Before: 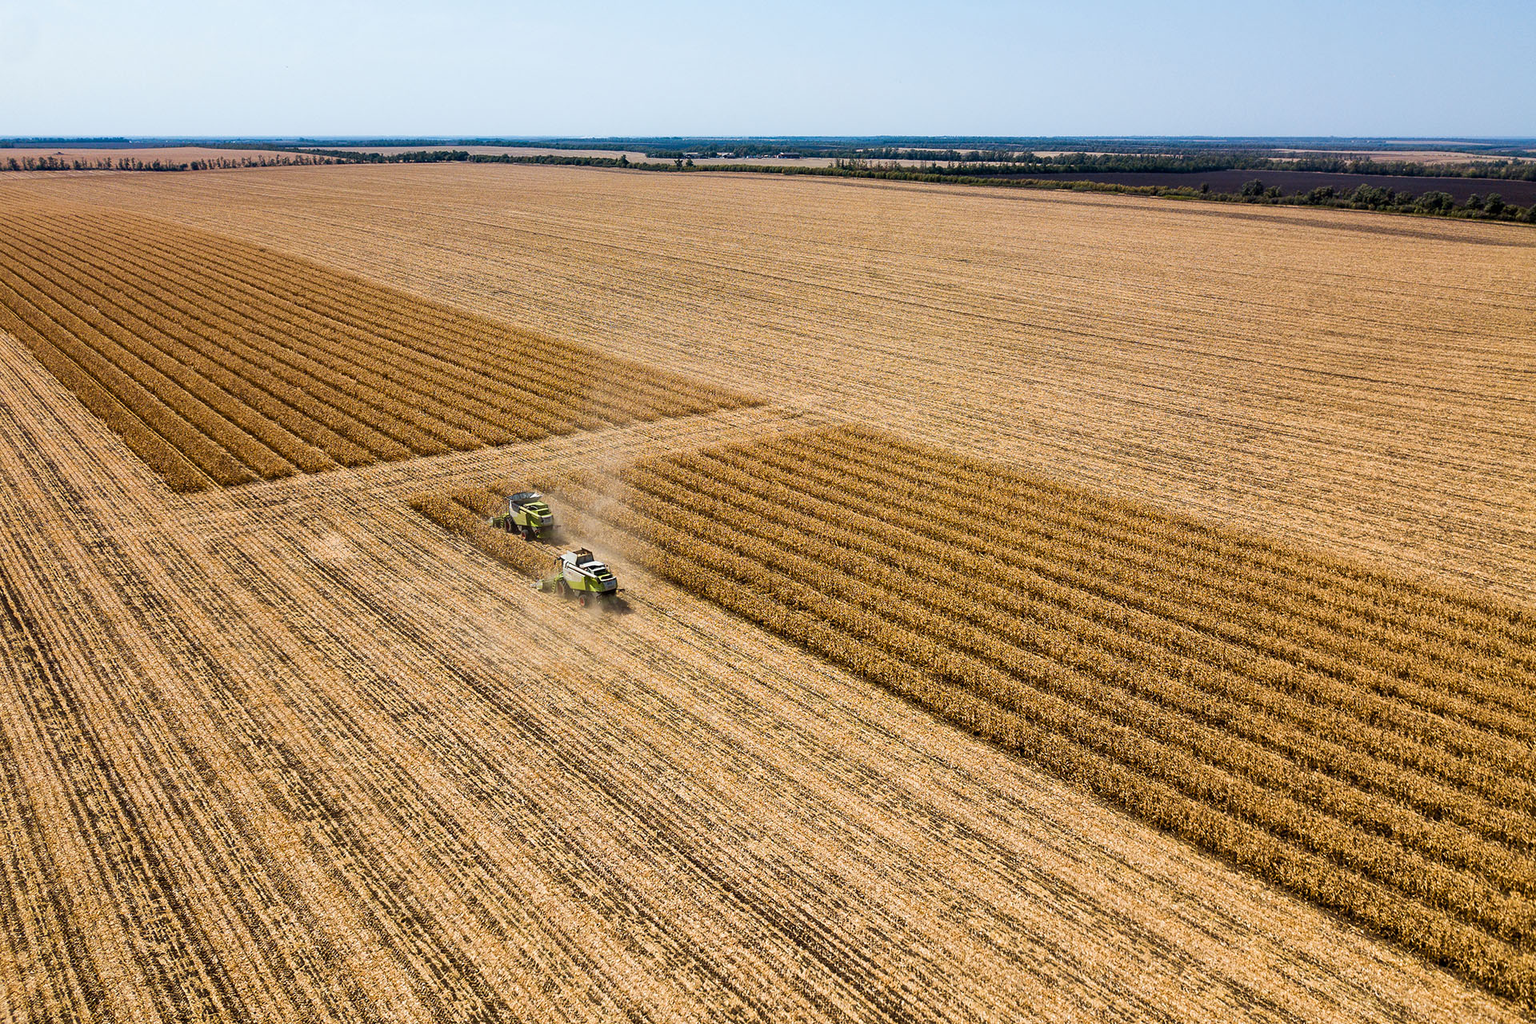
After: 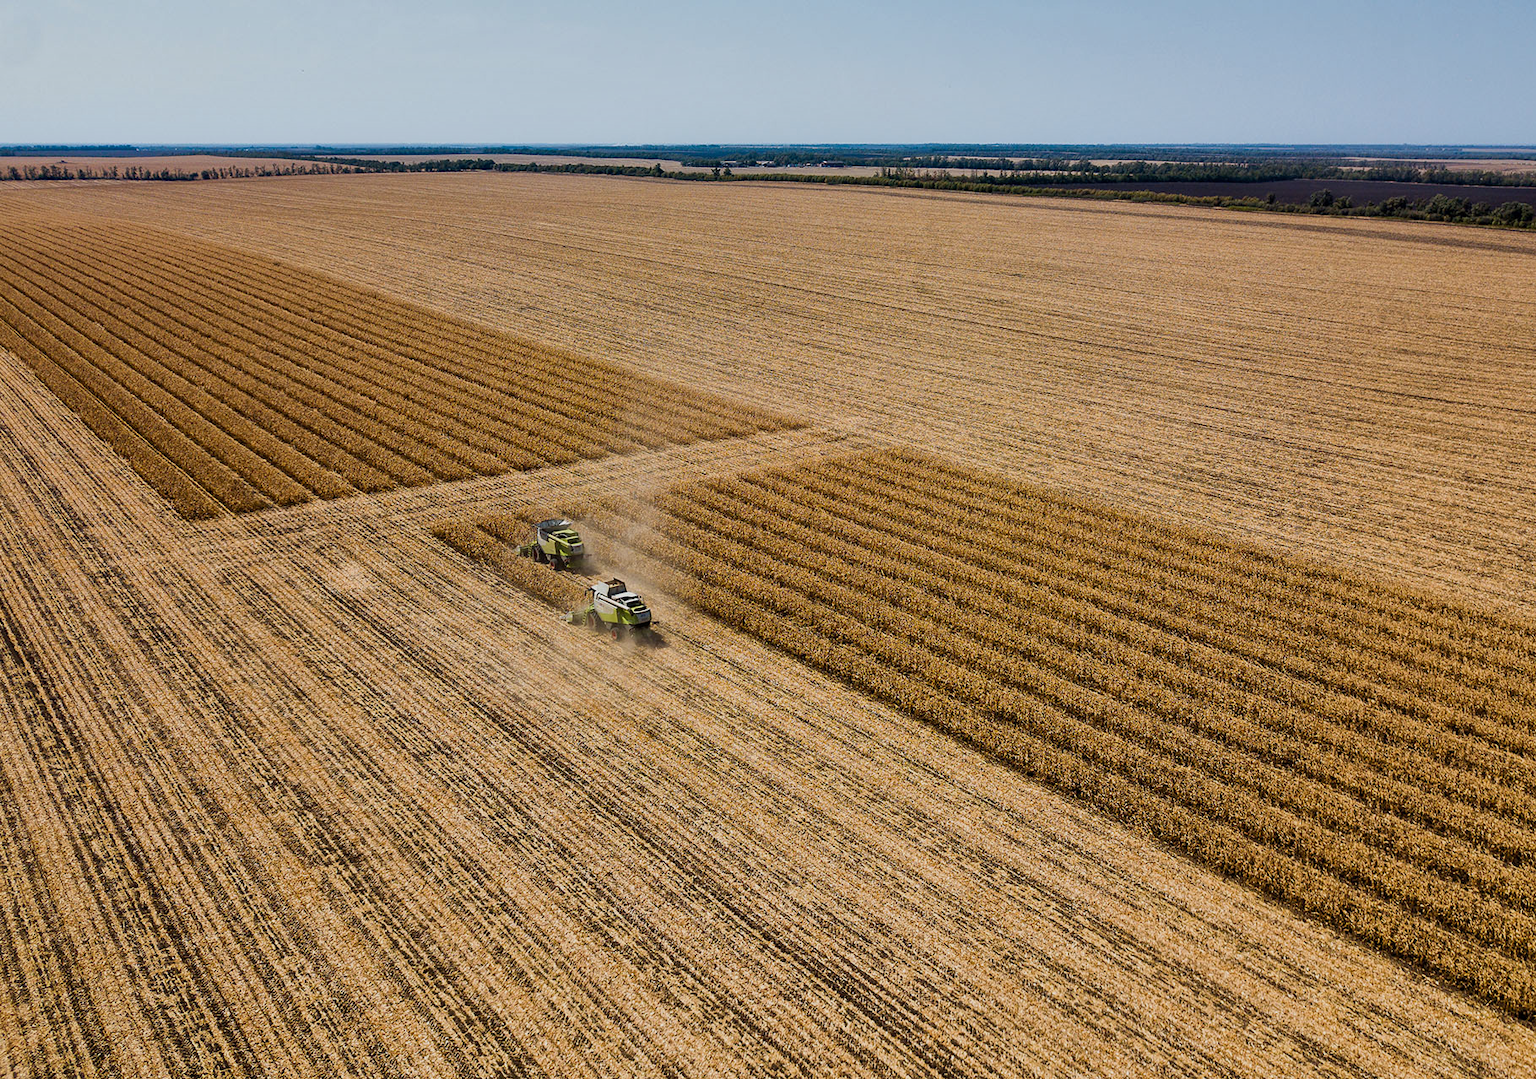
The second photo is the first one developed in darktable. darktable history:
exposure: exposure -0.355 EV, compensate exposure bias true, compensate highlight preservation false
shadows and highlights: low approximation 0.01, soften with gaussian
crop and rotate: right 5.166%
